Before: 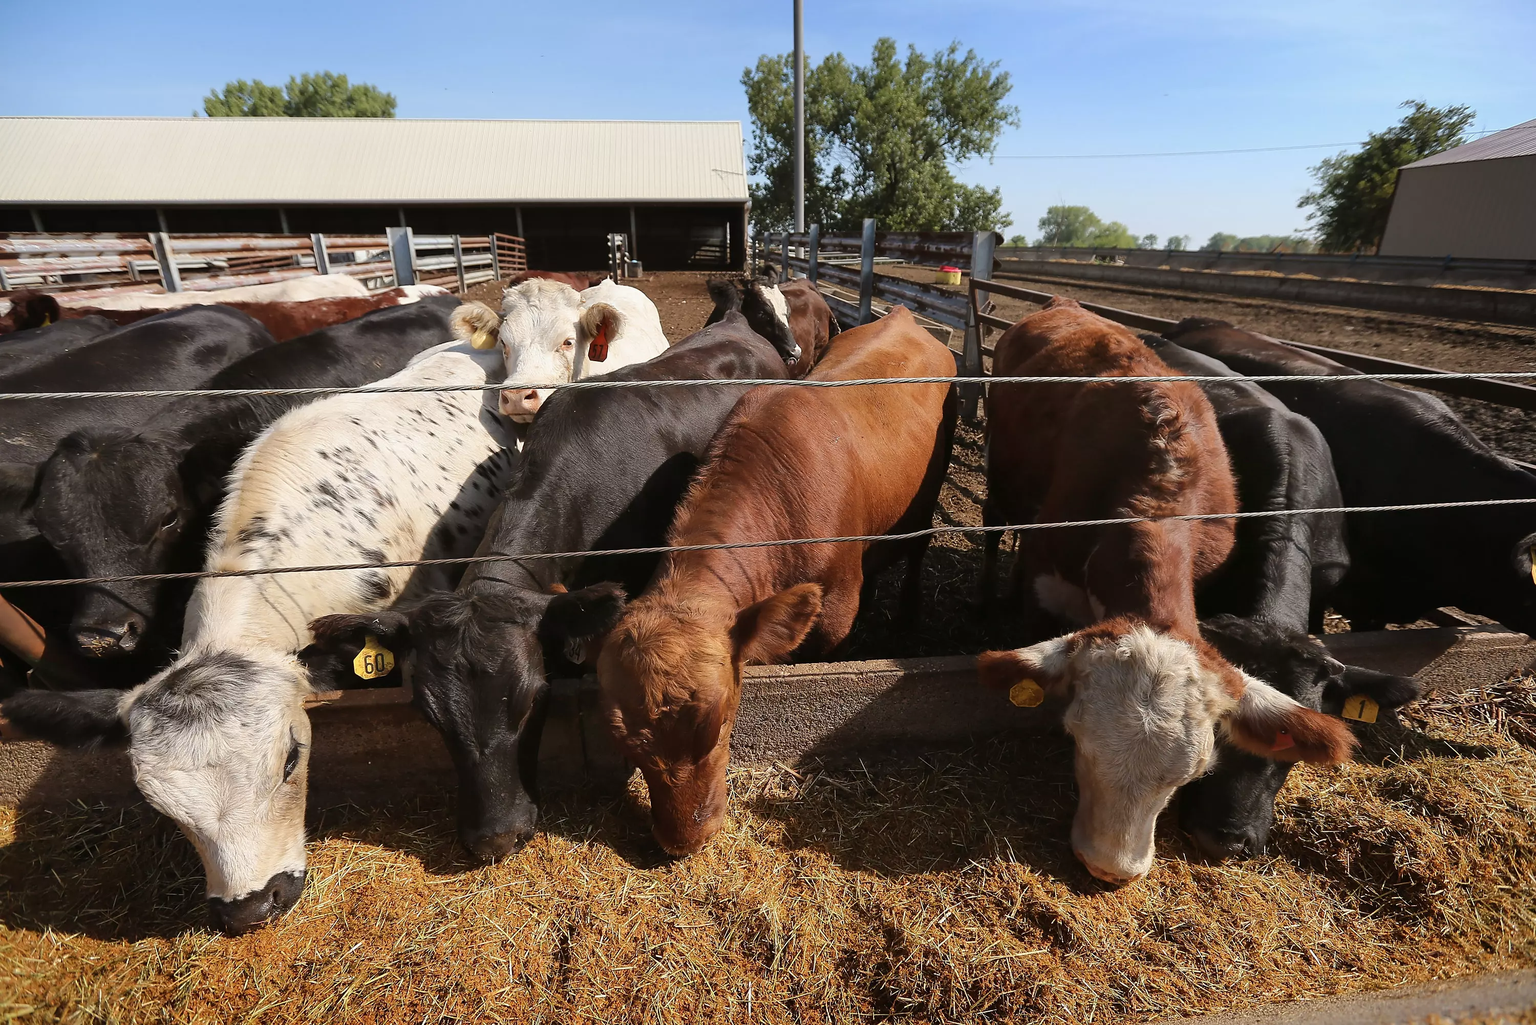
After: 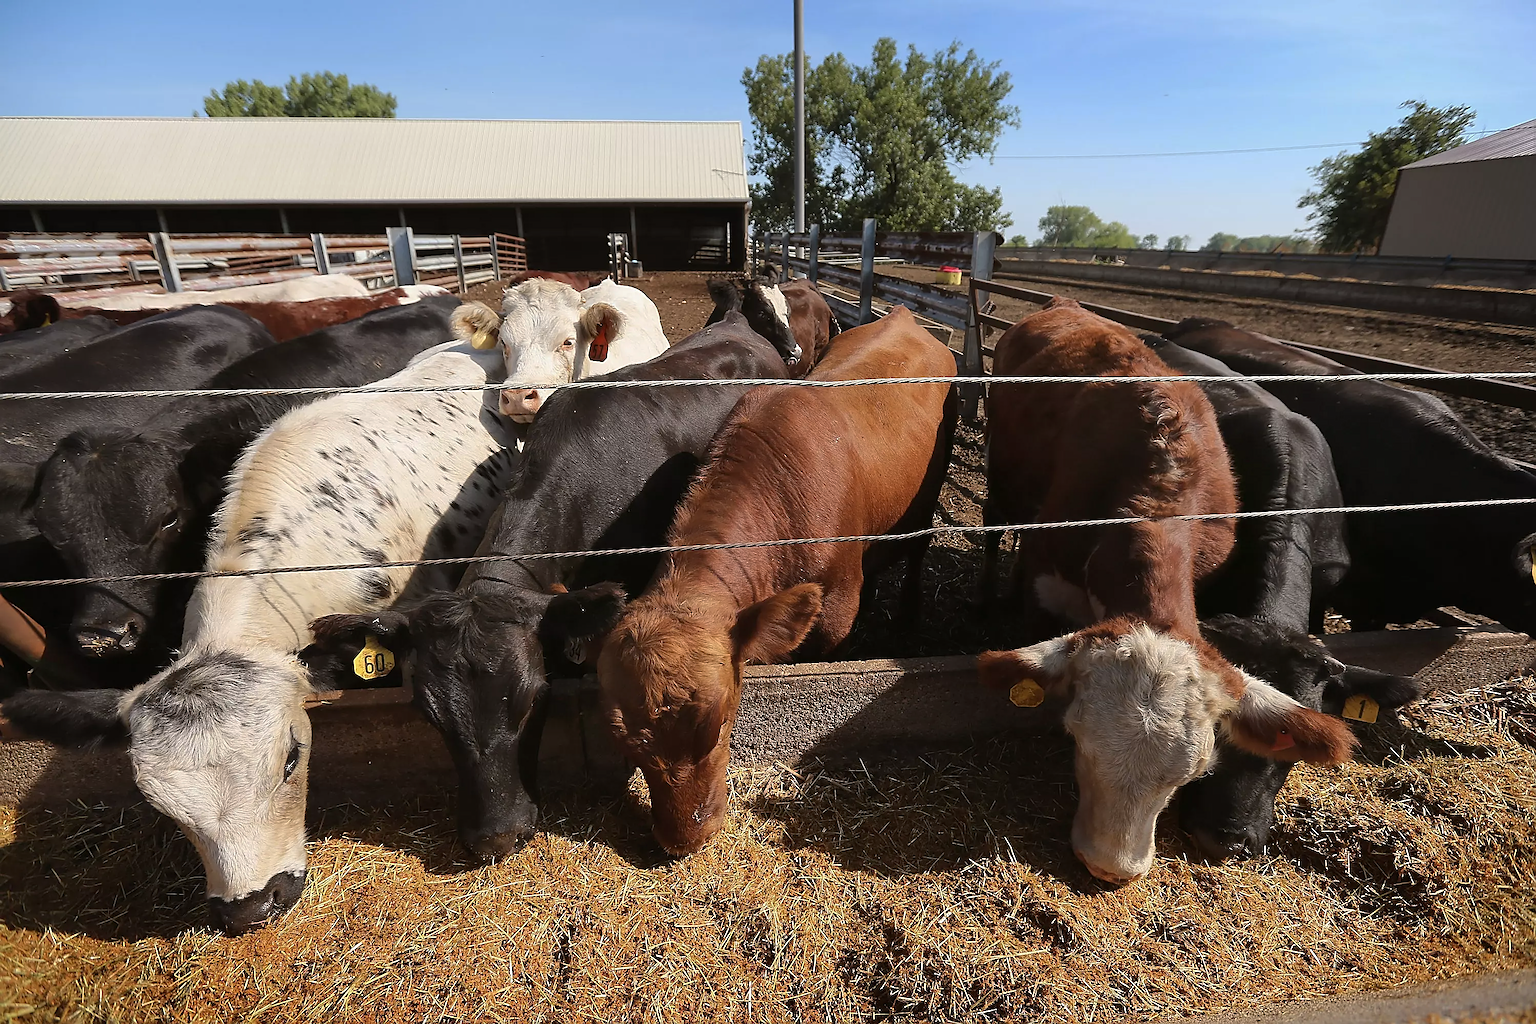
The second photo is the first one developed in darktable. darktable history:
sharpen: on, module defaults
tone curve: curves: ch0 [(0, 0) (0.915, 0.89) (1, 1)], preserve colors none
